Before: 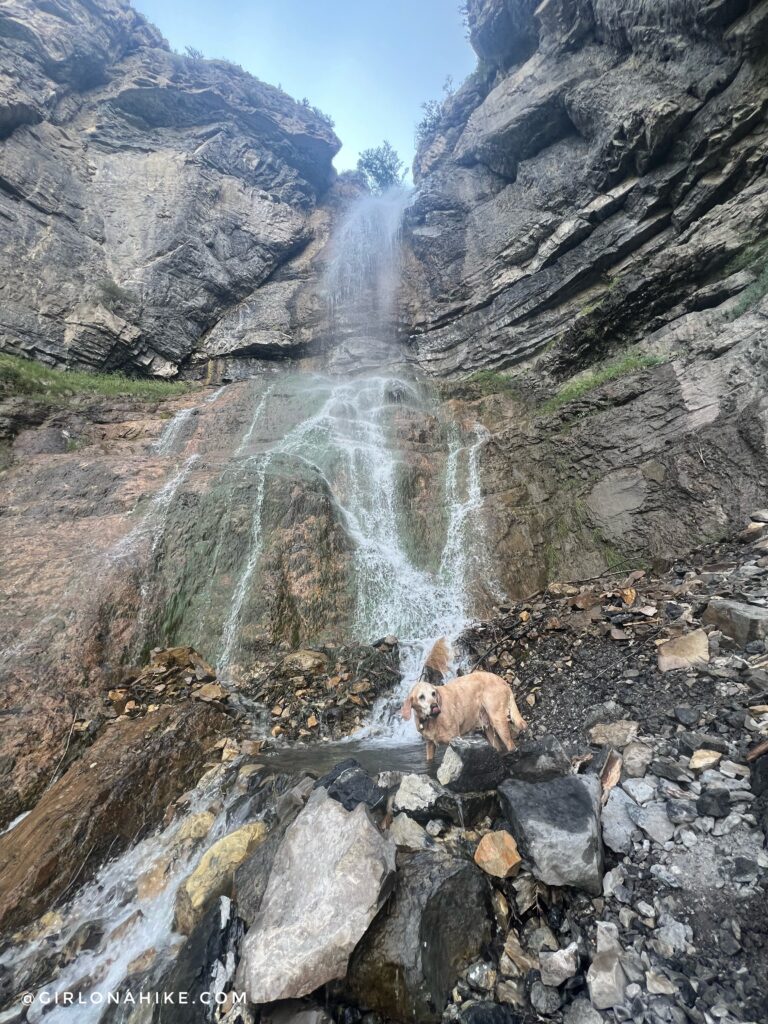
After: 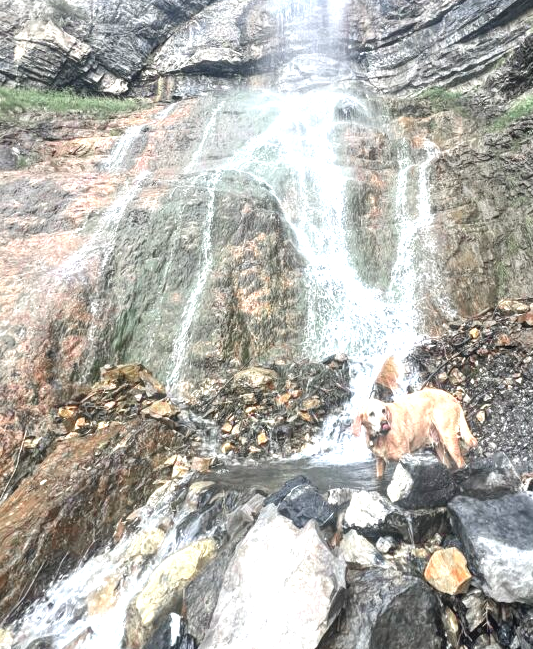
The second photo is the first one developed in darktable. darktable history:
color zones: curves: ch0 [(0, 0.466) (0.128, 0.466) (0.25, 0.5) (0.375, 0.456) (0.5, 0.5) (0.625, 0.5) (0.737, 0.652) (0.875, 0.5)]; ch1 [(0, 0.603) (0.125, 0.618) (0.261, 0.348) (0.372, 0.353) (0.497, 0.363) (0.611, 0.45) (0.731, 0.427) (0.875, 0.518) (0.998, 0.652)]; ch2 [(0, 0.559) (0.125, 0.451) (0.253, 0.564) (0.37, 0.578) (0.5, 0.466) (0.625, 0.471) (0.731, 0.471) (0.88, 0.485)]
local contrast: detail 110%
crop: left 6.609%, top 27.683%, right 23.989%, bottom 8.886%
exposure: black level correction 0, exposure 1.2 EV, compensate highlight preservation false
